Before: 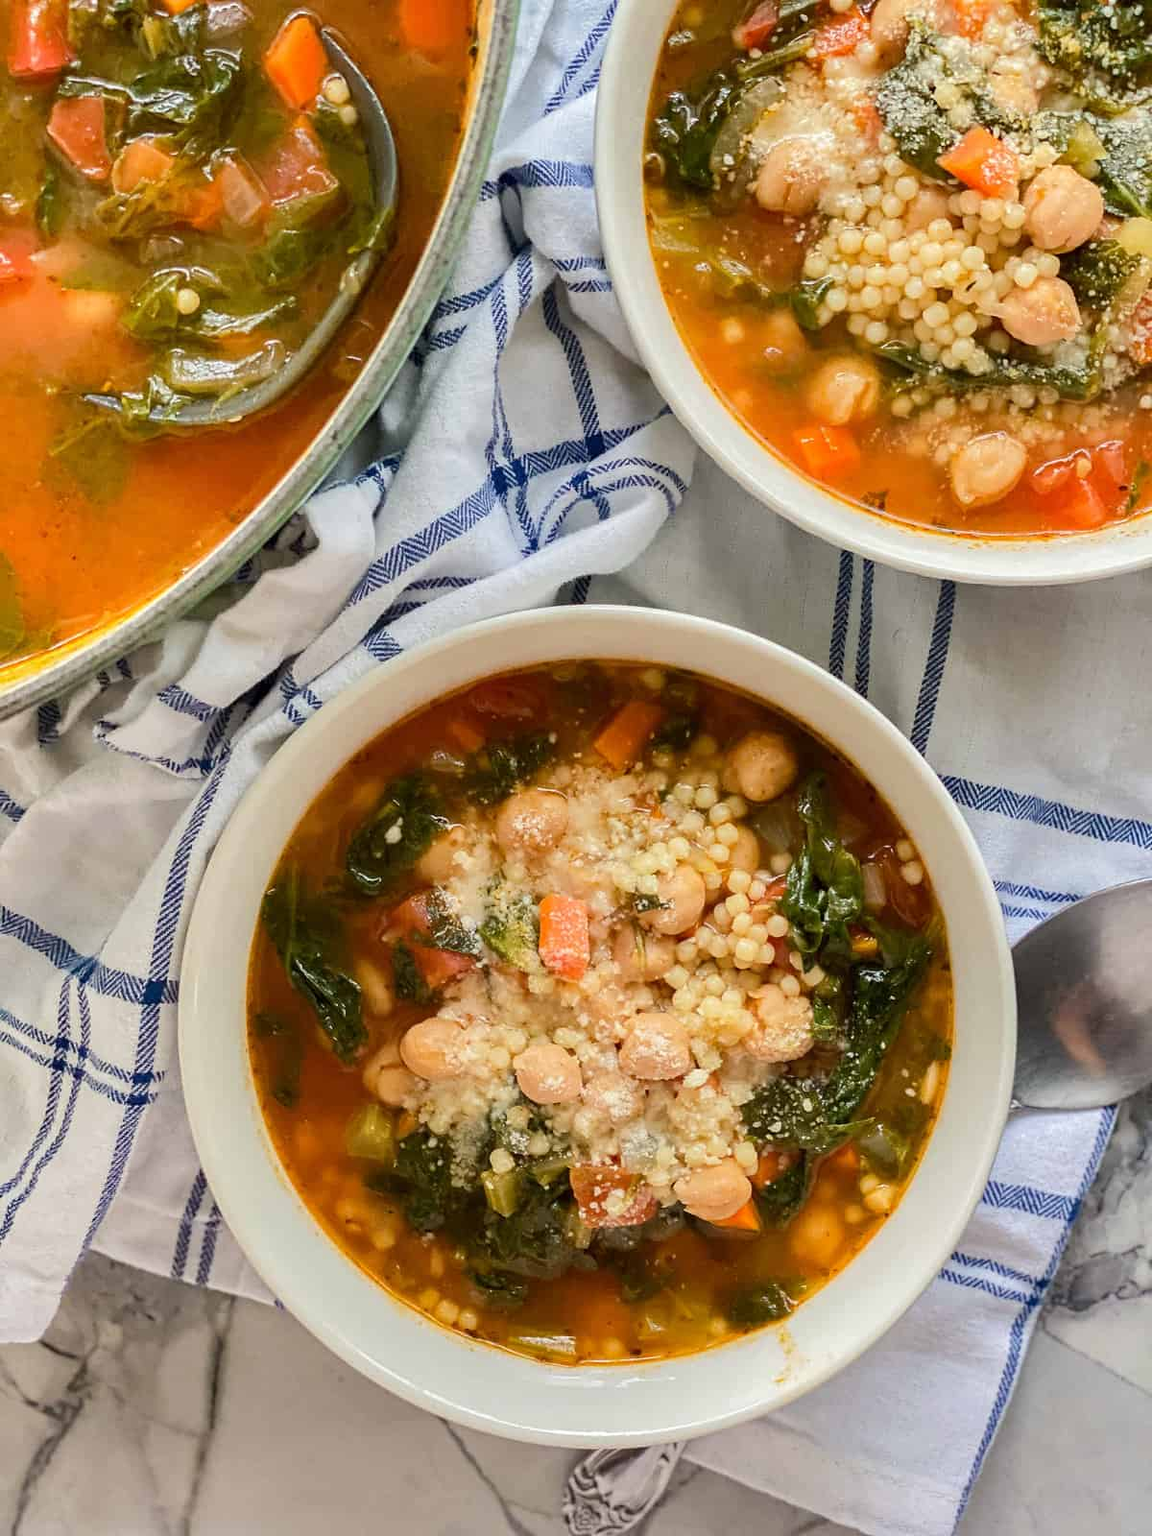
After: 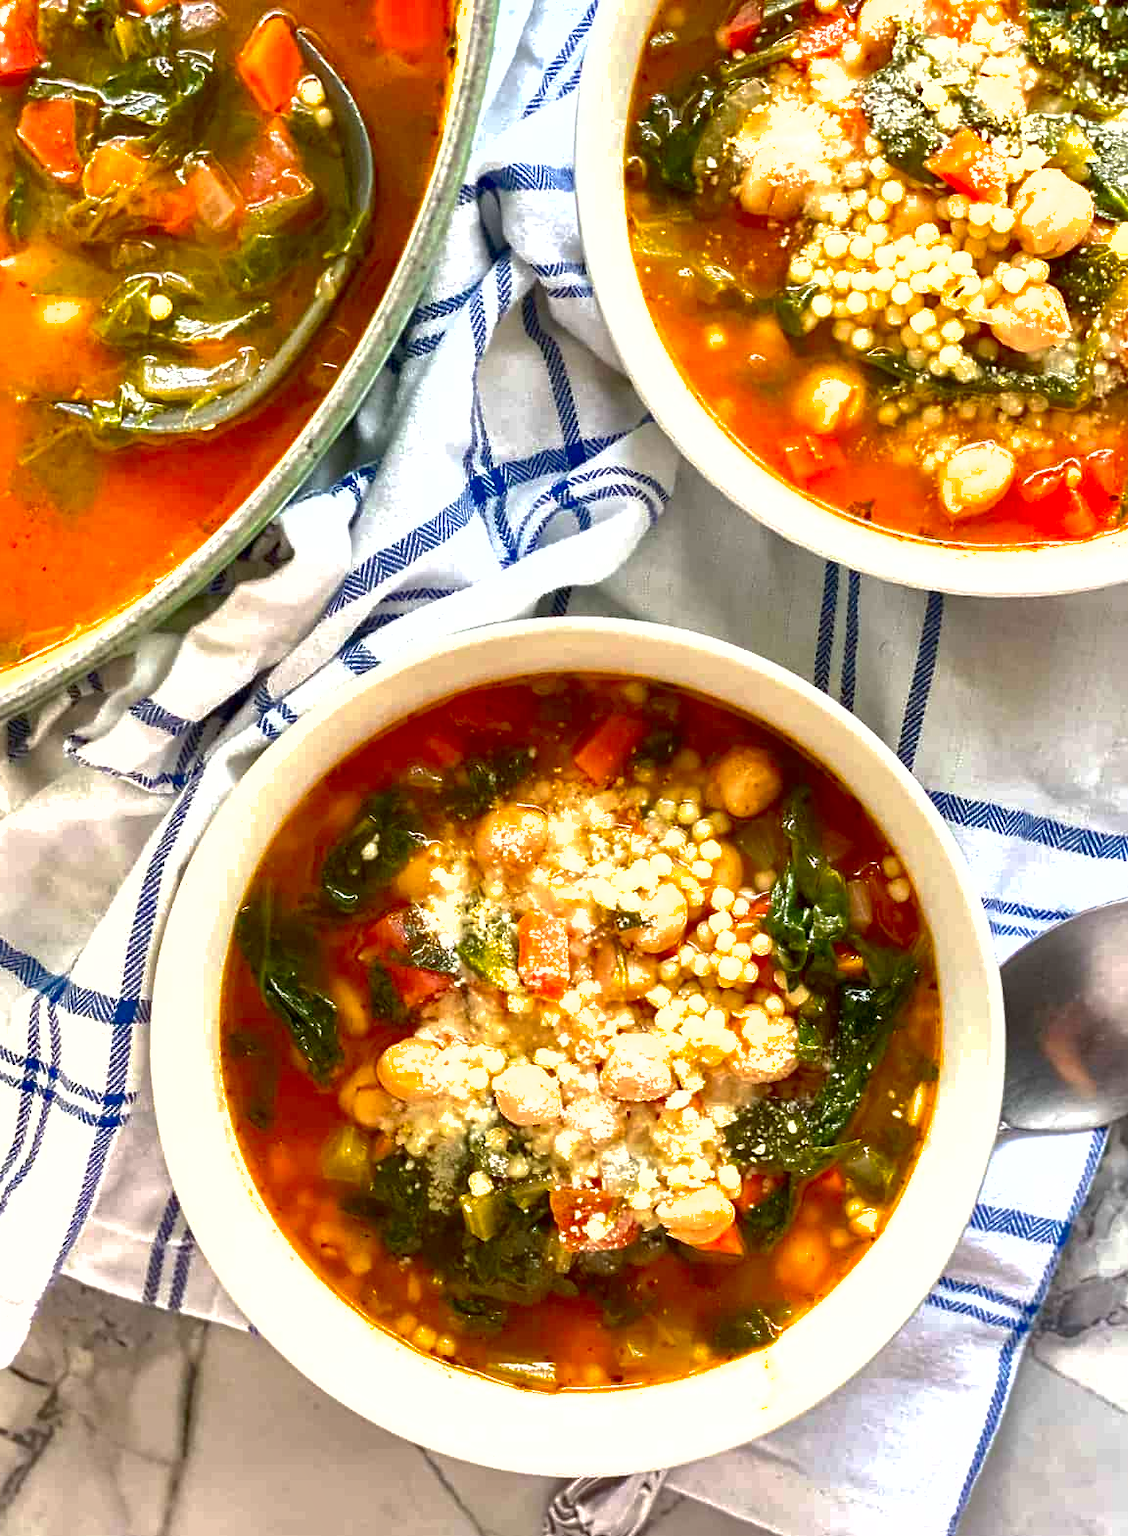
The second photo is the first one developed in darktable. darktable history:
shadows and highlights: on, module defaults
crop and rotate: left 2.73%, right 1.148%, bottom 1.904%
contrast brightness saturation: brightness -0.255, saturation 0.2
exposure: black level correction 0, exposure 1 EV, compensate highlight preservation false
